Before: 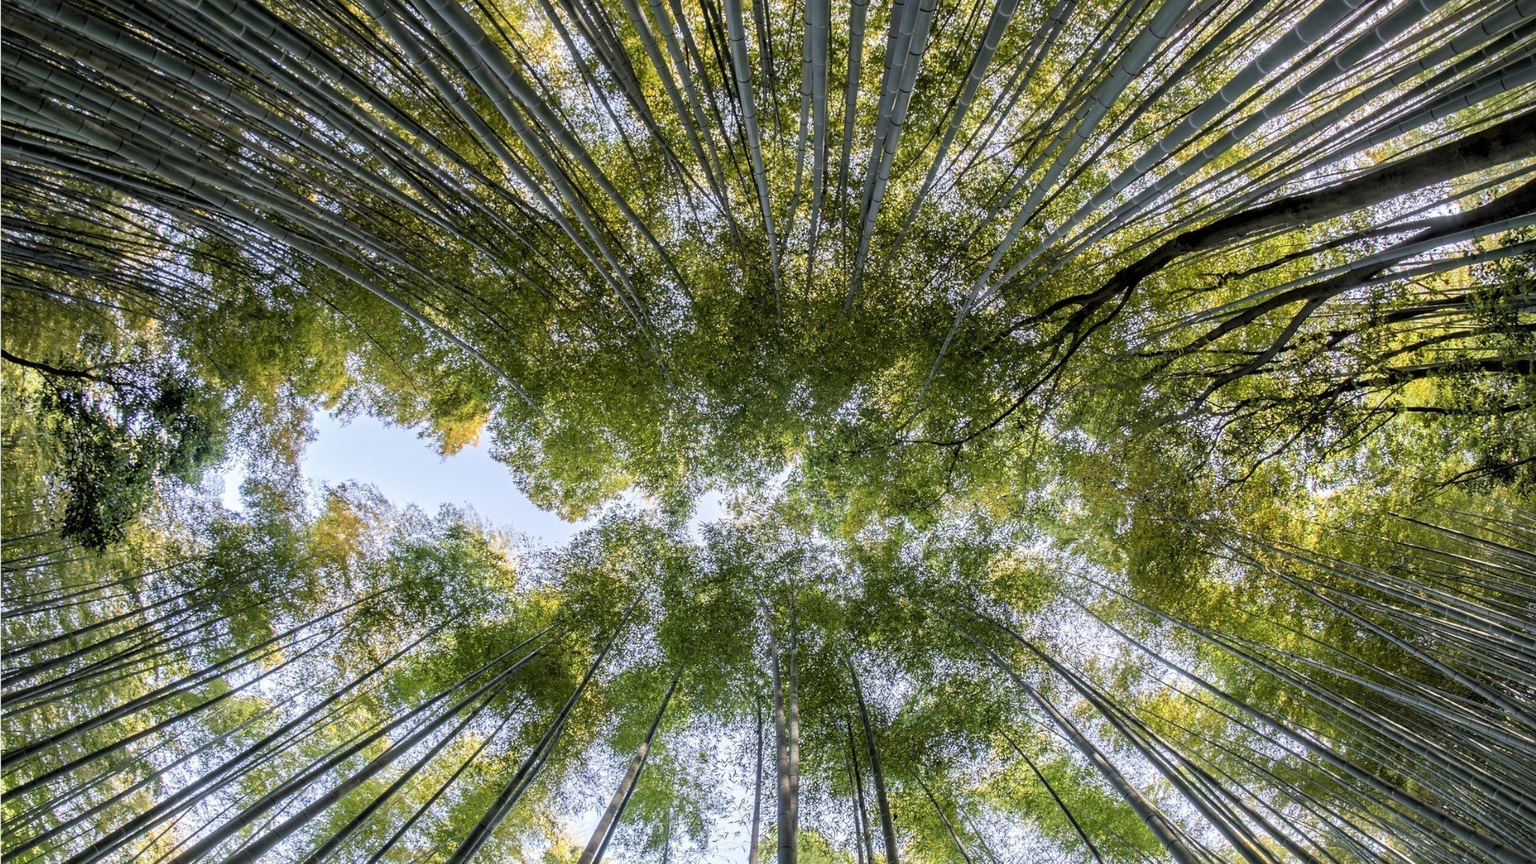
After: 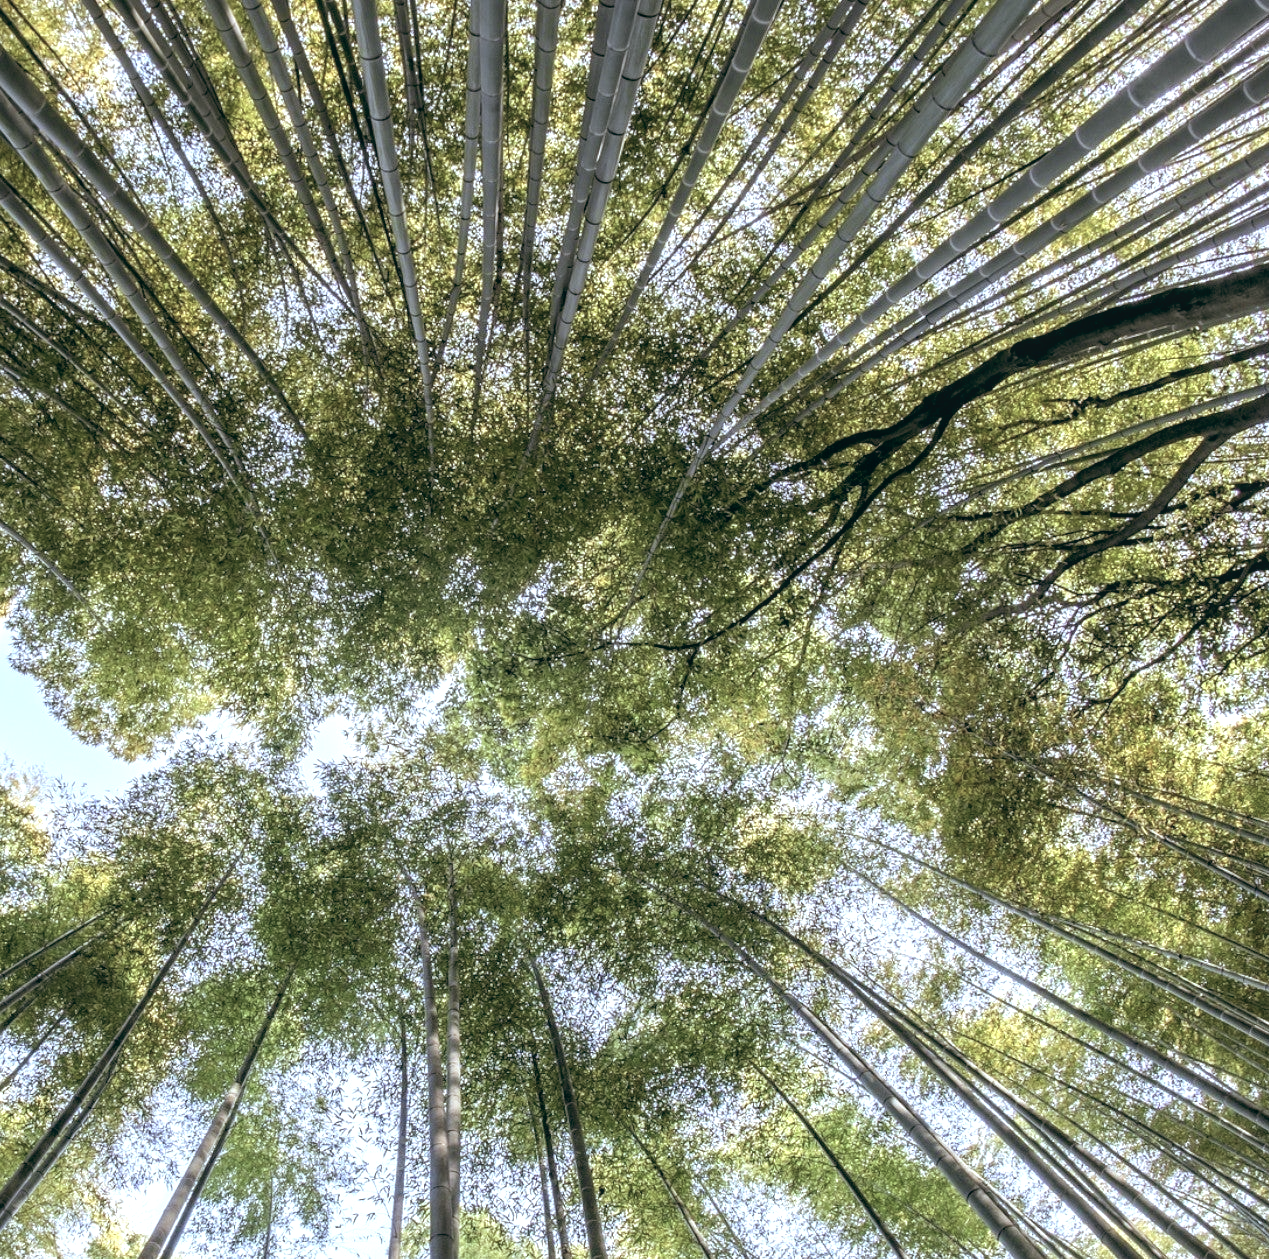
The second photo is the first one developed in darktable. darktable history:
local contrast: detail 110%
exposure: black level correction 0, exposure 0.6 EV, compensate highlight preservation false
color balance: lift [1, 0.994, 1.002, 1.006], gamma [0.957, 1.081, 1.016, 0.919], gain [0.97, 0.972, 1.01, 1.028], input saturation 91.06%, output saturation 79.8%
white balance: red 0.967, blue 1.049
crop: left 31.458%, top 0%, right 11.876%
